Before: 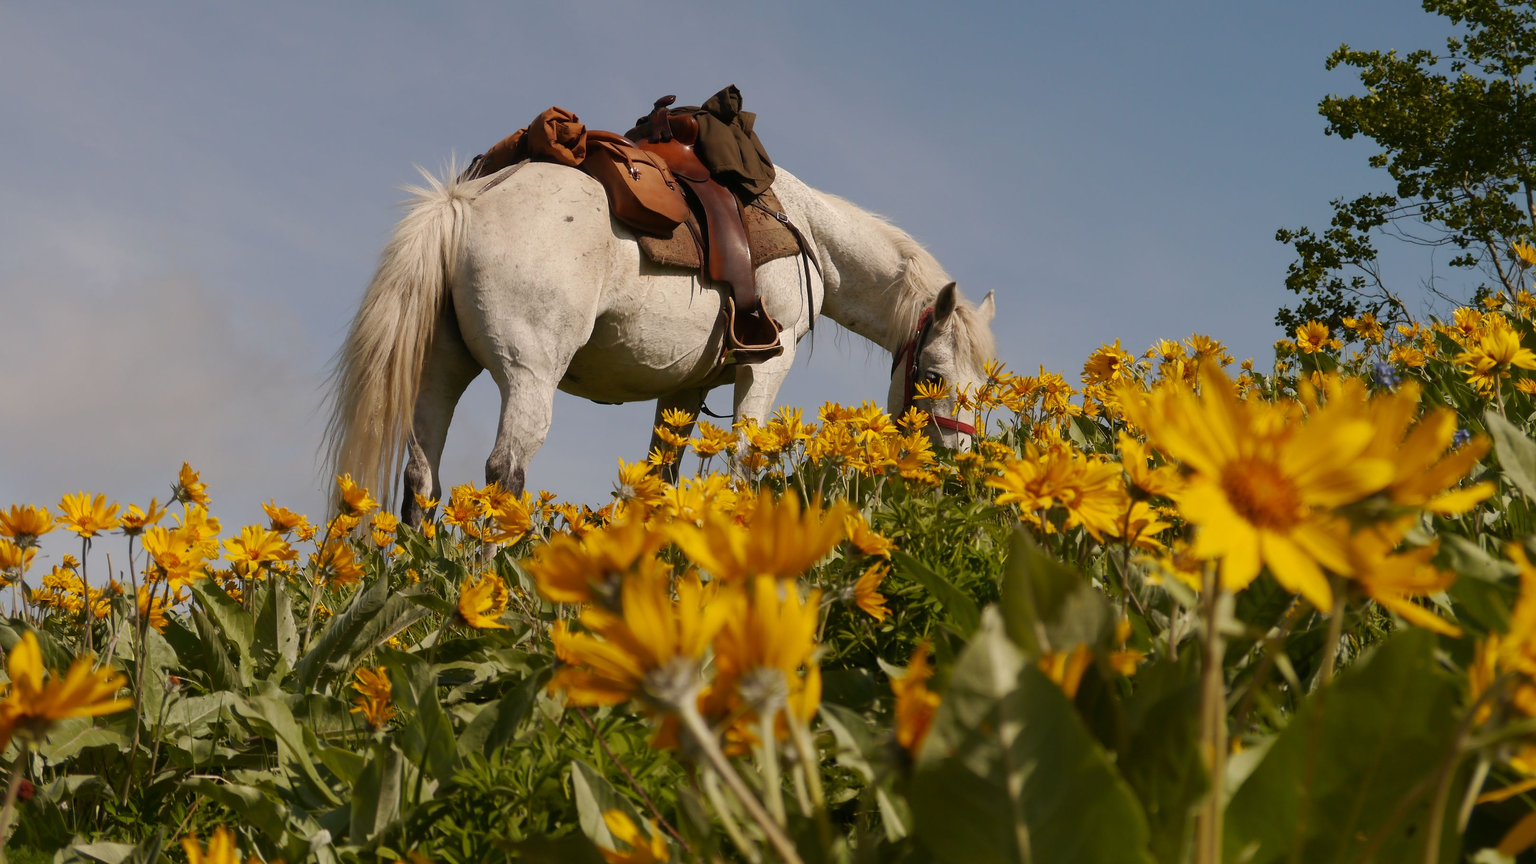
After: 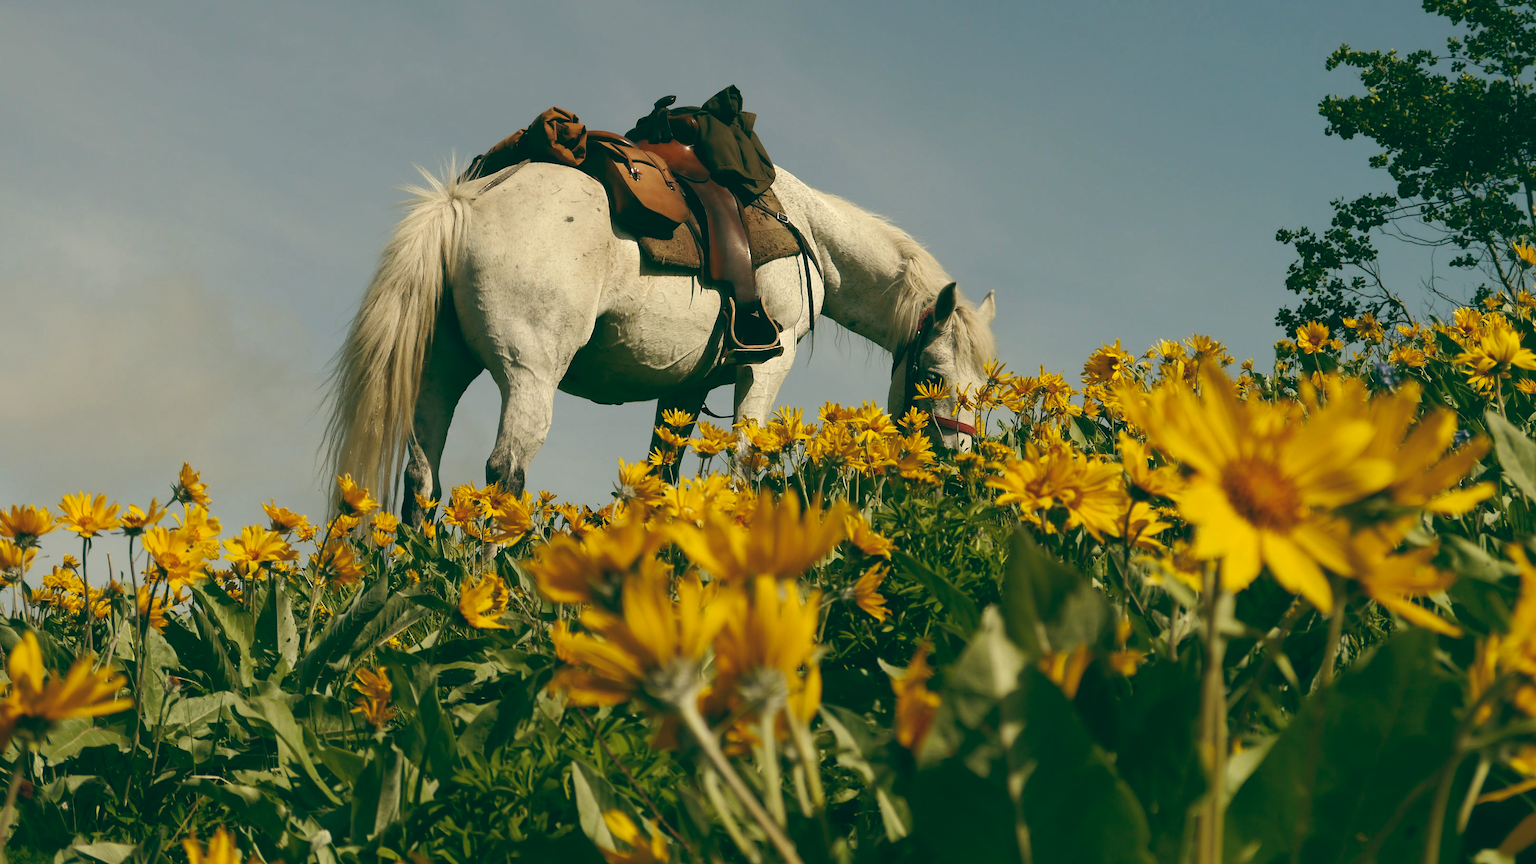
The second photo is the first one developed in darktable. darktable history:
tone equalizer: -8 EV -0.417 EV, -7 EV -0.389 EV, -6 EV -0.333 EV, -5 EV -0.222 EV, -3 EV 0.222 EV, -2 EV 0.333 EV, -1 EV 0.389 EV, +0 EV 0.417 EV, edges refinement/feathering 500, mask exposure compensation -1.57 EV, preserve details no
color balance: lift [1.005, 0.99, 1.007, 1.01], gamma [1, 1.034, 1.032, 0.966], gain [0.873, 1.055, 1.067, 0.933]
